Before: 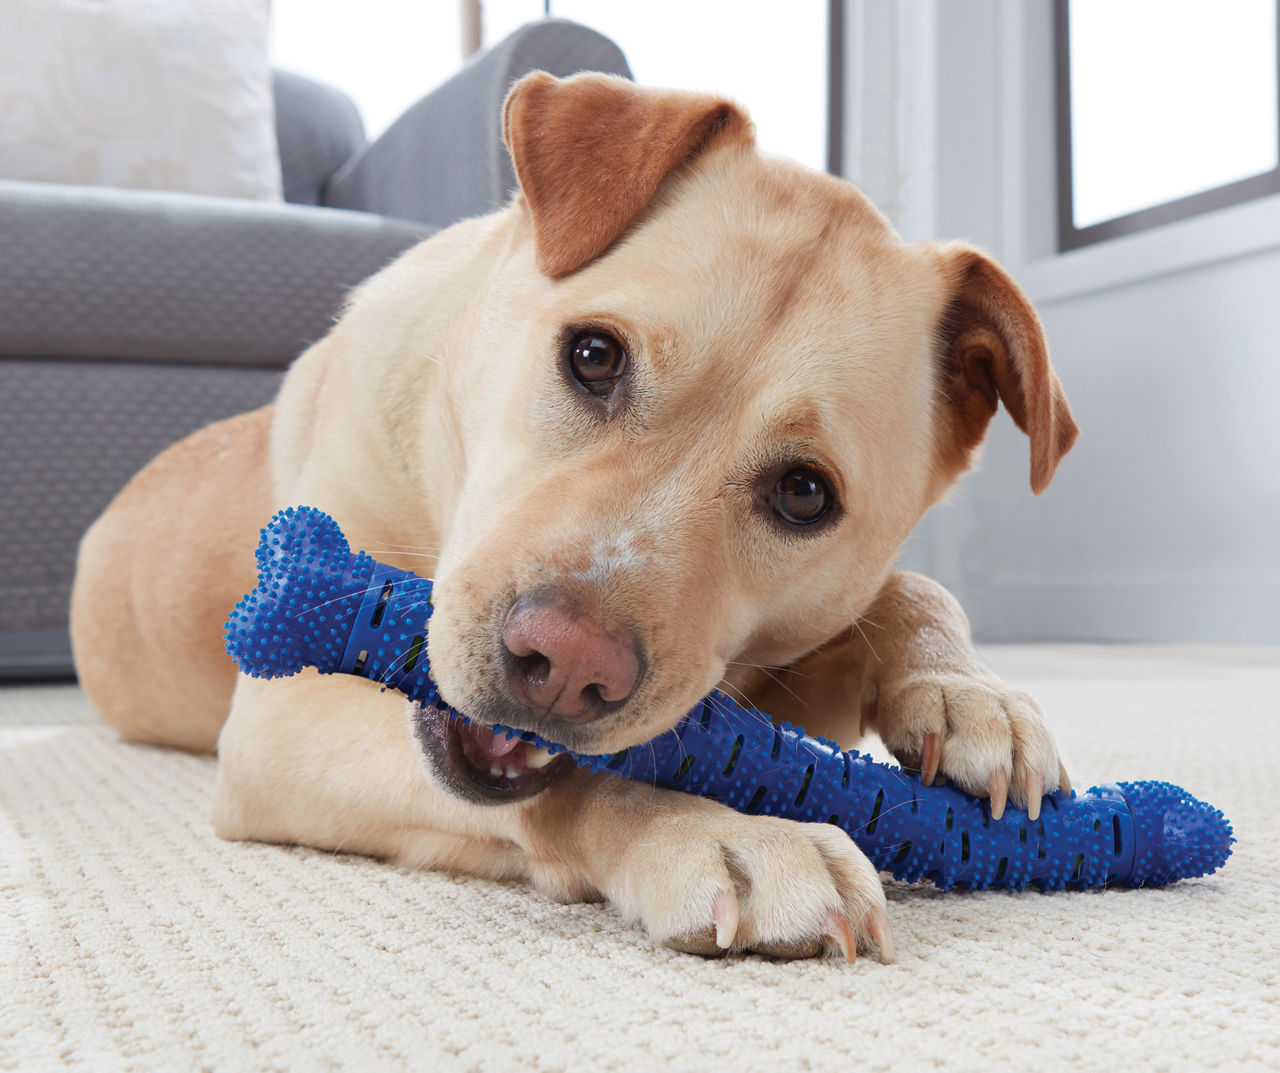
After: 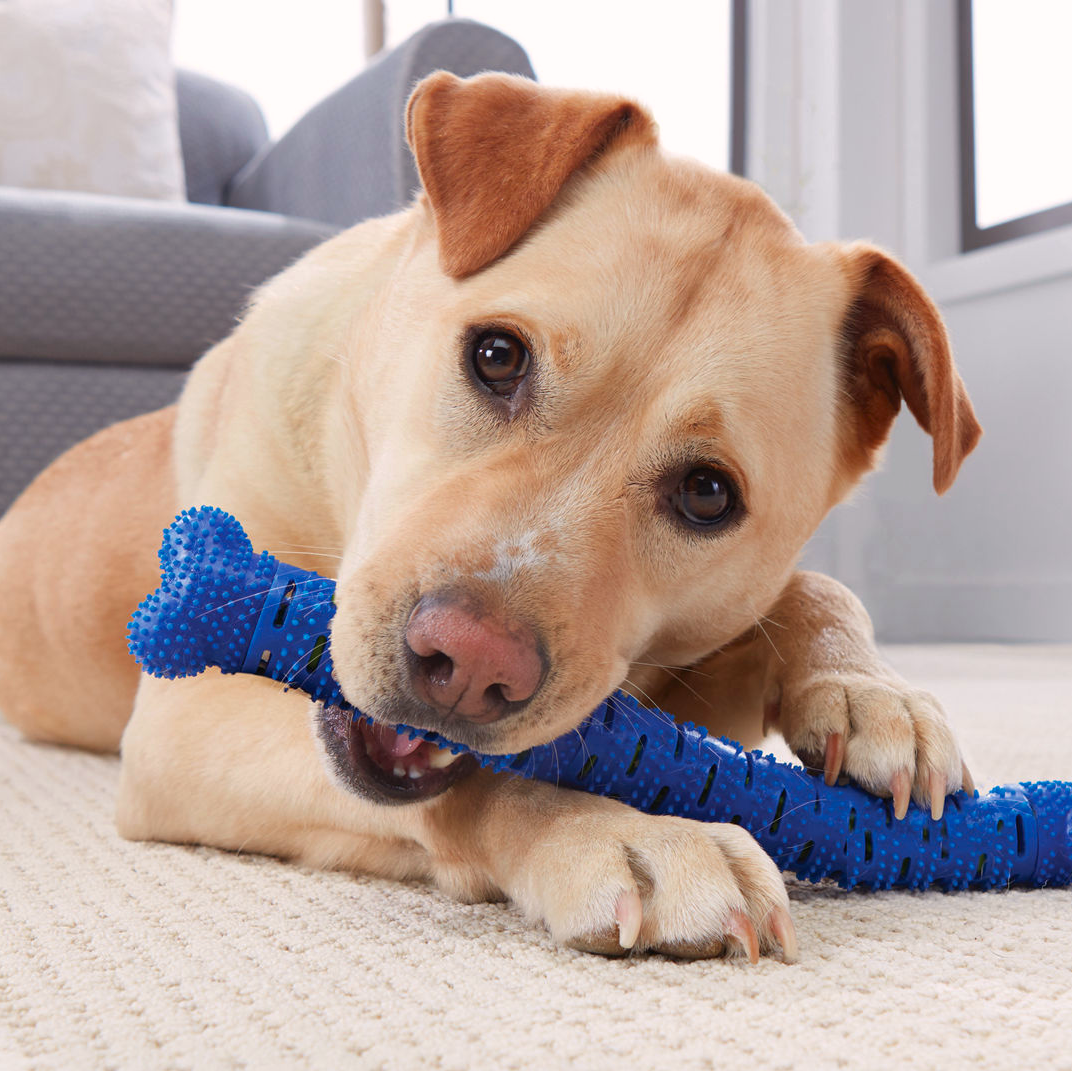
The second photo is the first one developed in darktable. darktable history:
crop: left 7.598%, right 7.873%
color correction: highlights a* 3.22, highlights b* 1.93, saturation 1.19
